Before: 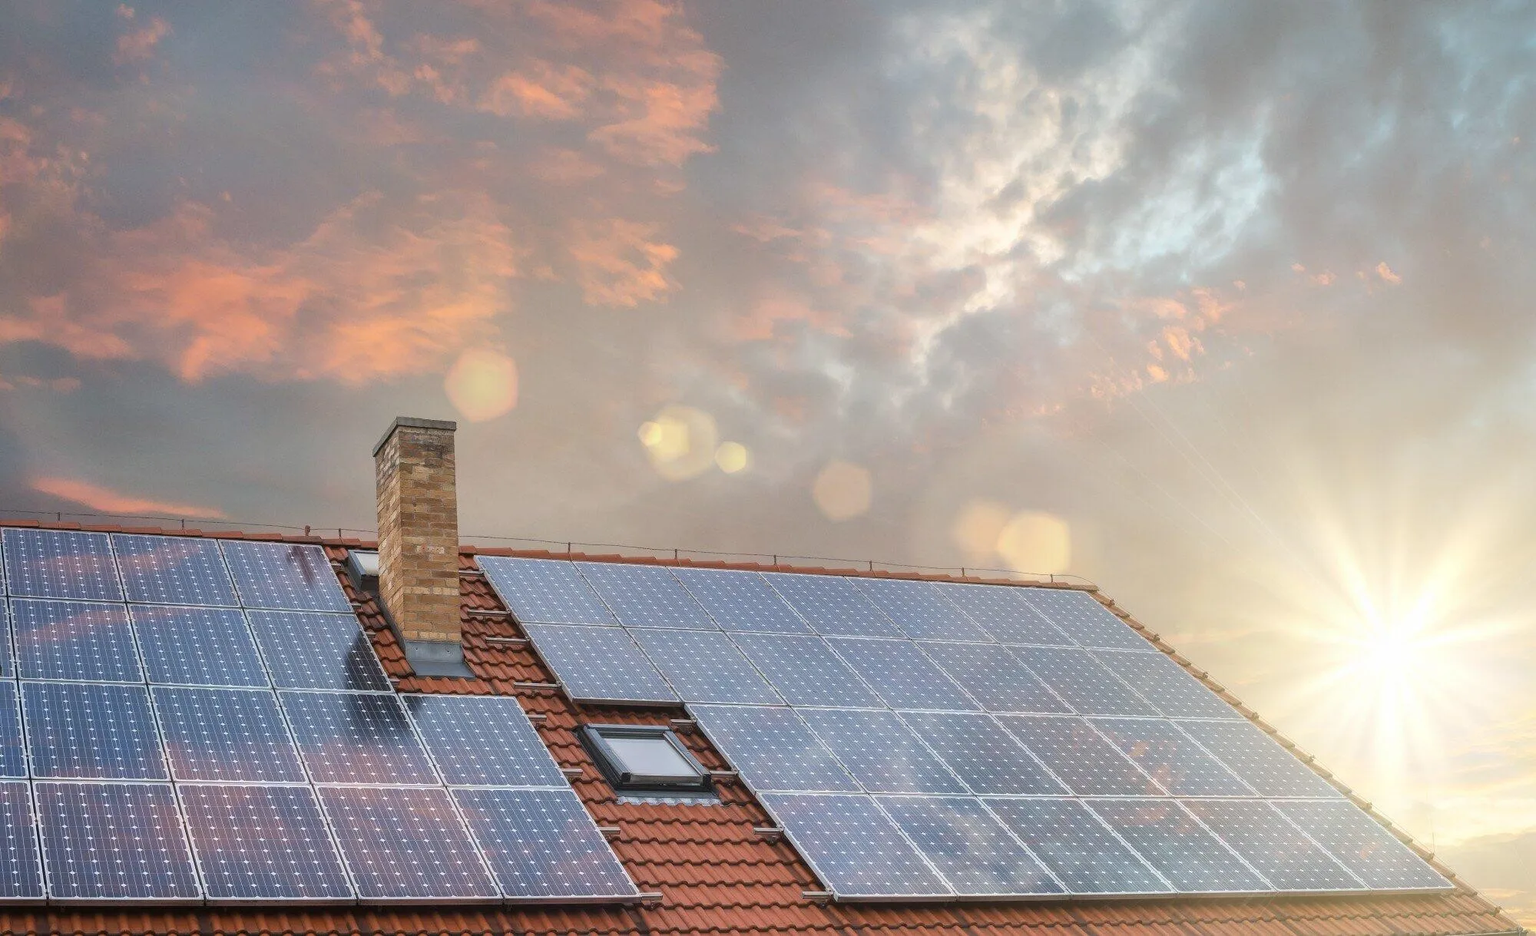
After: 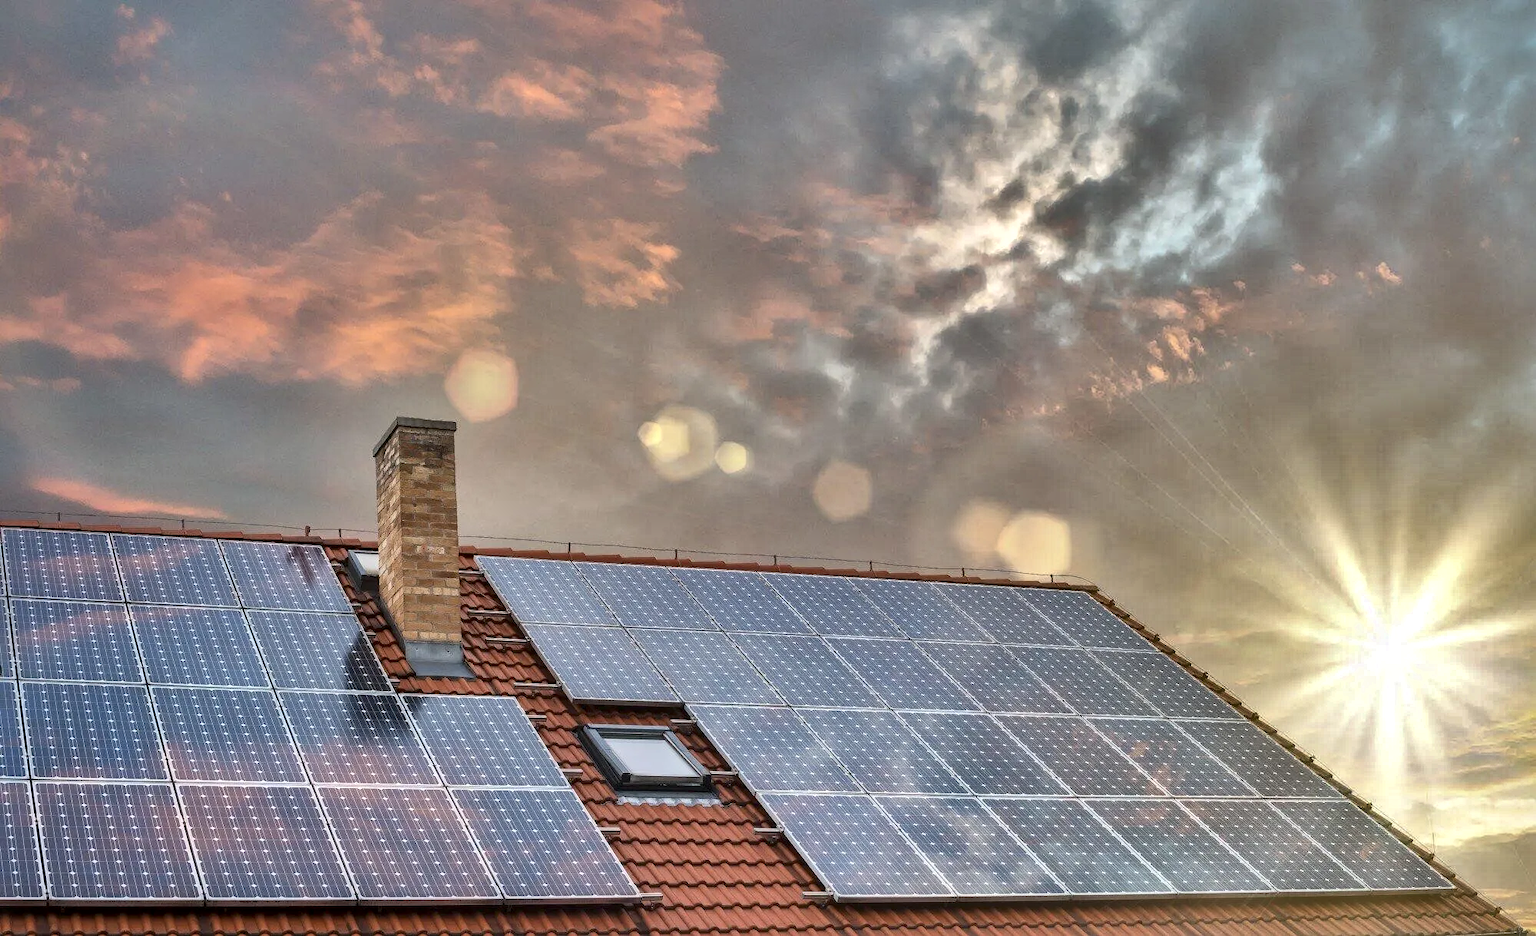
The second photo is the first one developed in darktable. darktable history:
shadows and highlights: shadows 24.66, highlights -77.81, soften with gaussian
local contrast: mode bilateral grid, contrast 24, coarseness 48, detail 152%, midtone range 0.2
